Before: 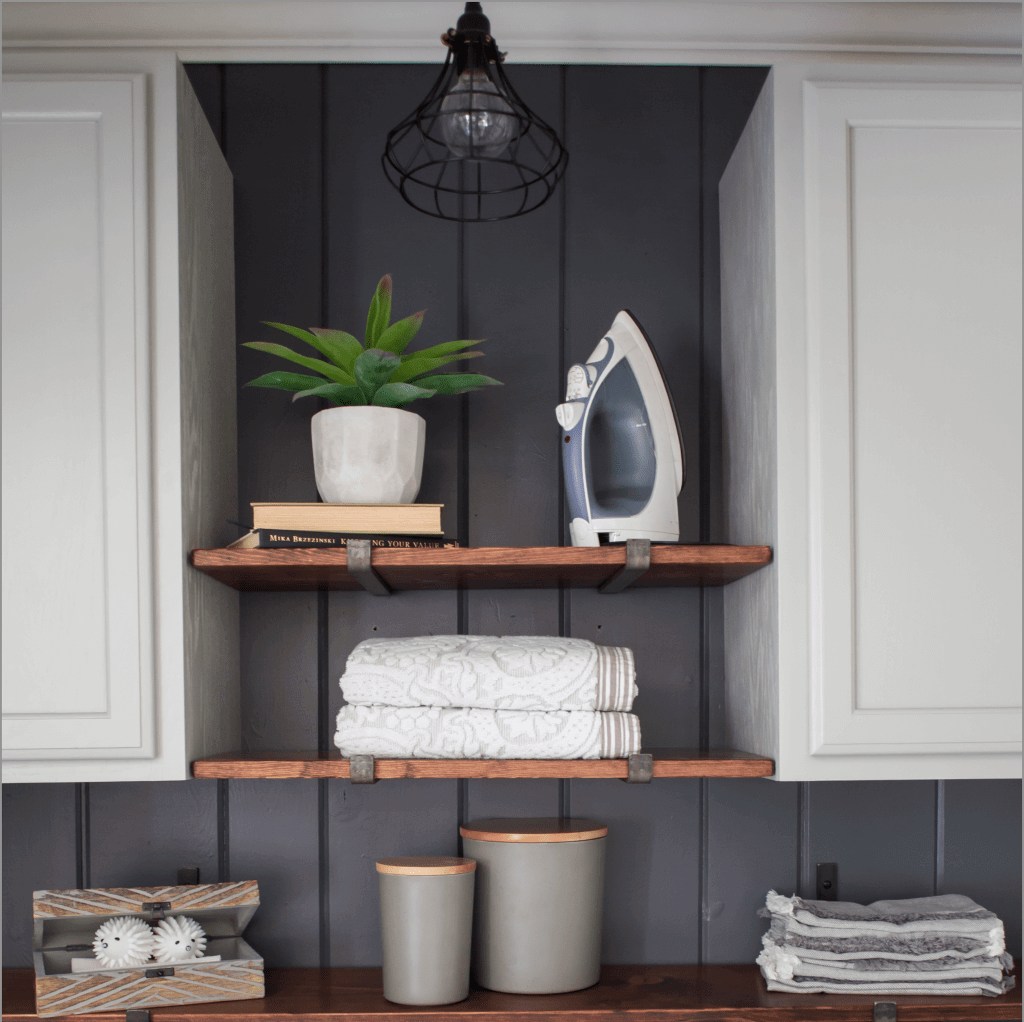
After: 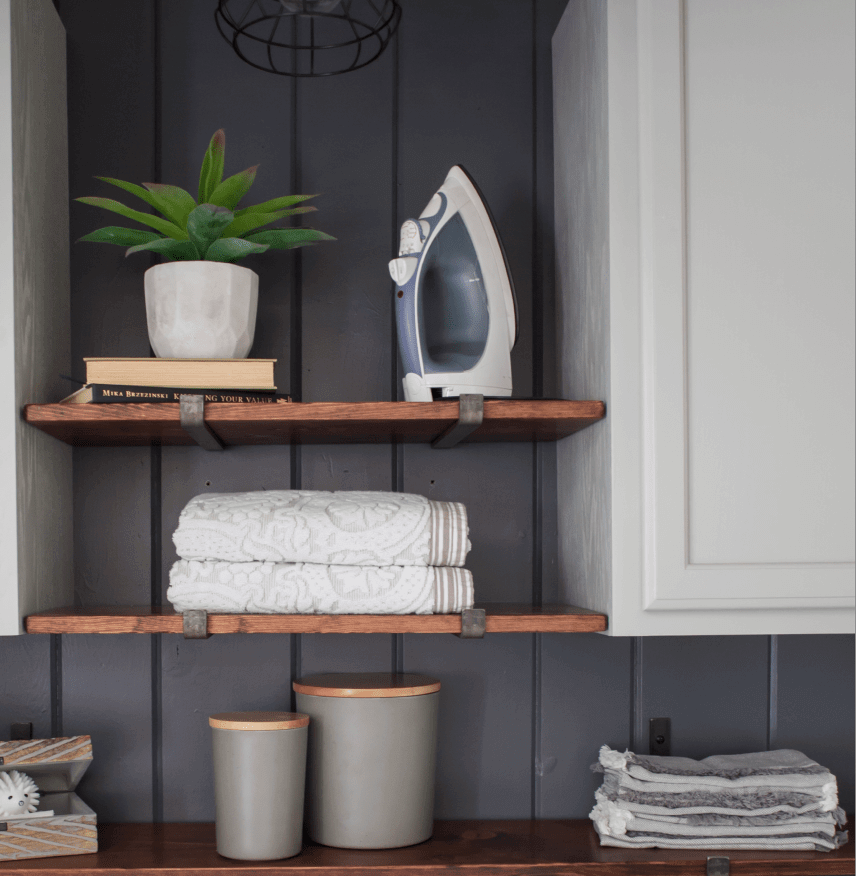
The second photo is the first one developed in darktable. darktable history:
exposure: exposure -0.153 EV, compensate highlight preservation false
crop: left 16.315%, top 14.246%
